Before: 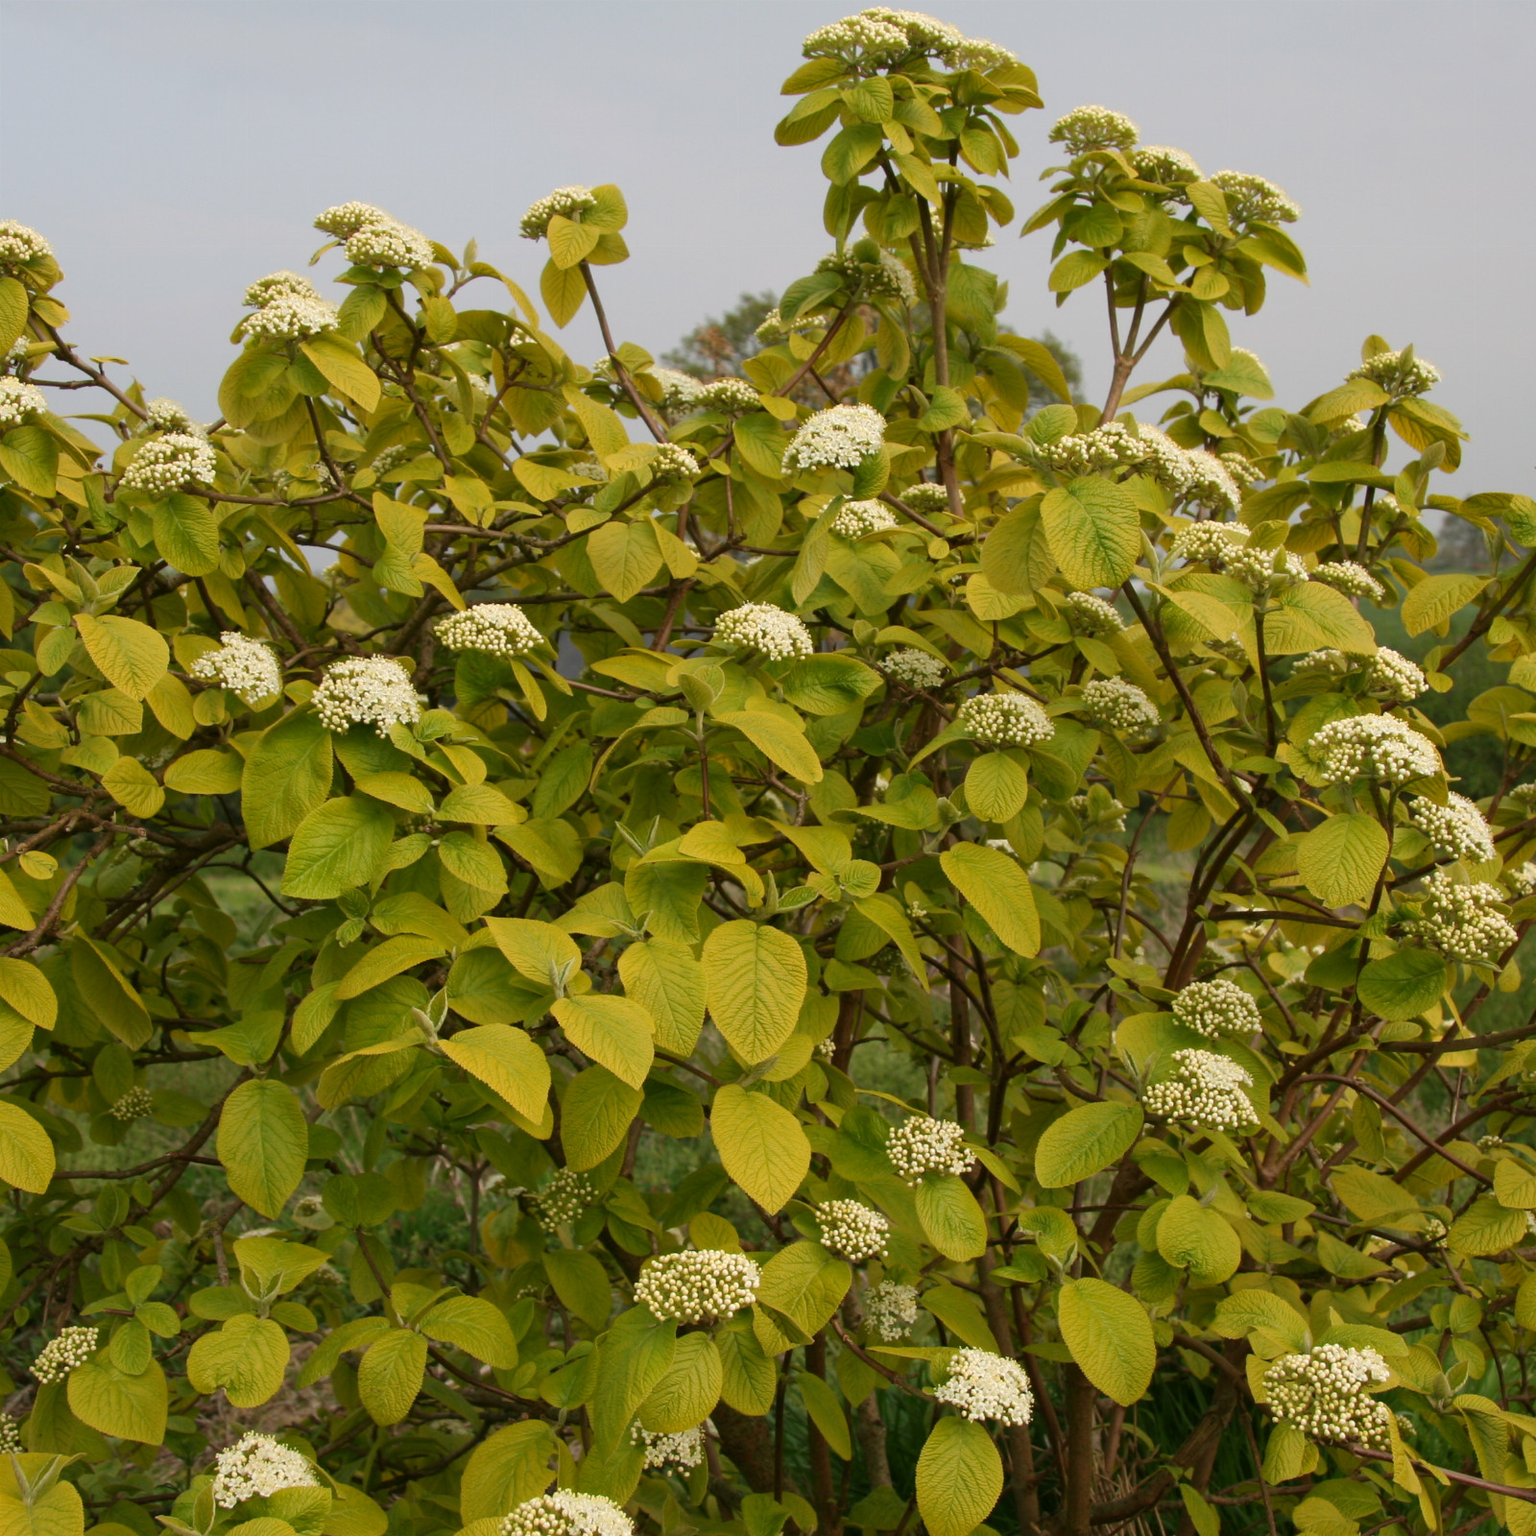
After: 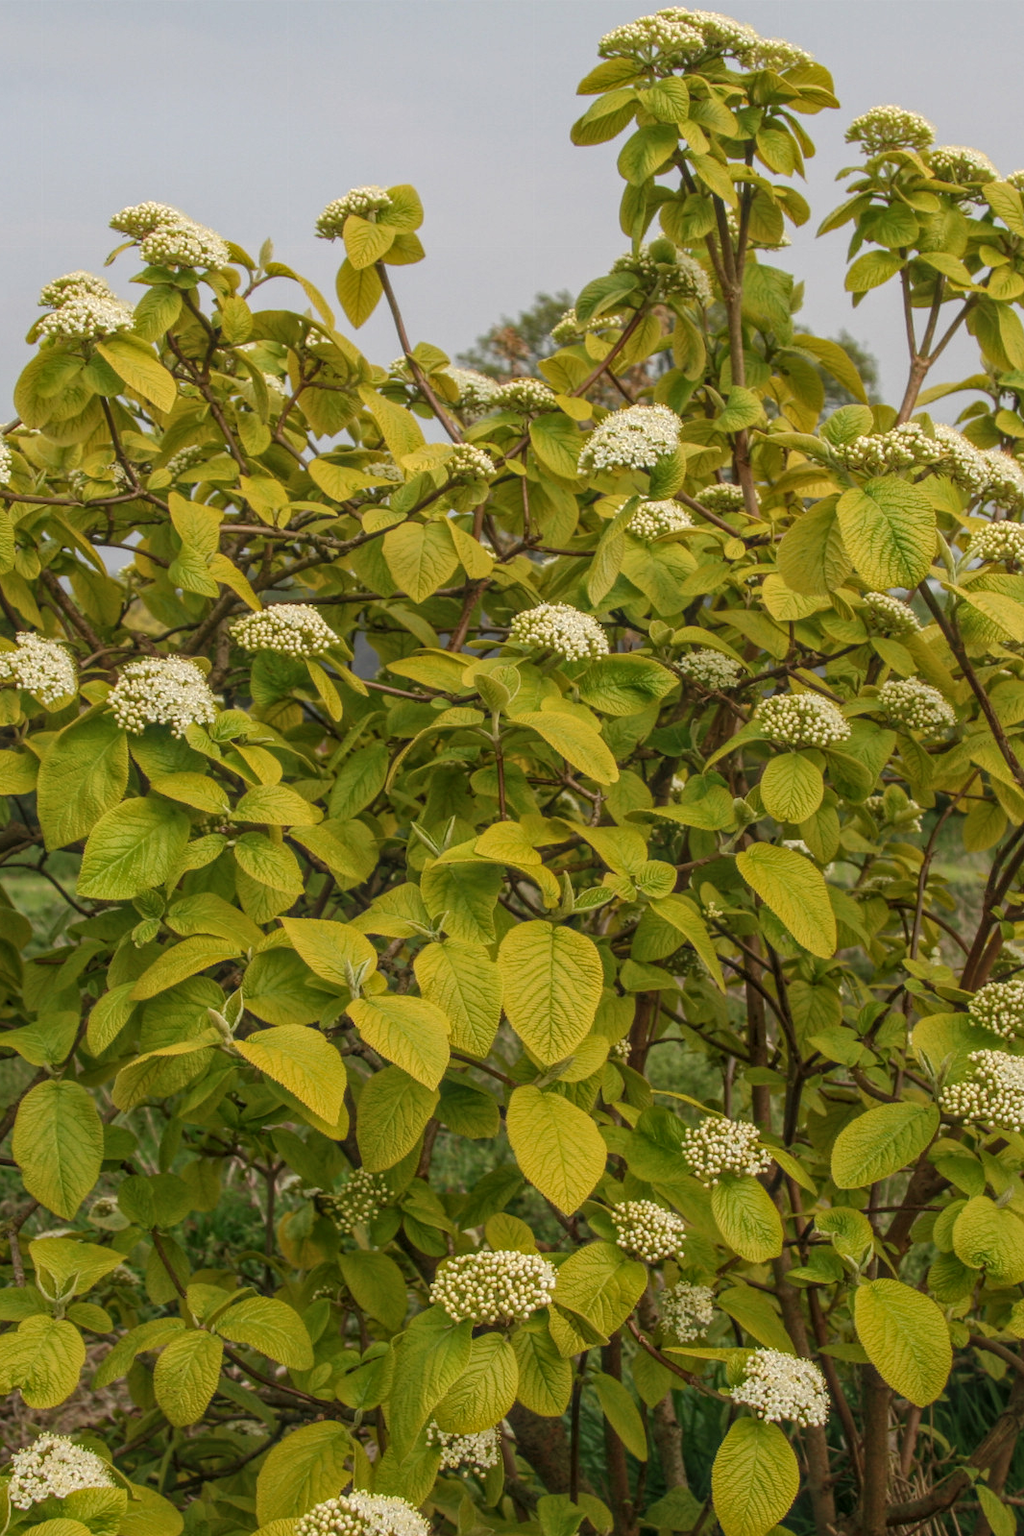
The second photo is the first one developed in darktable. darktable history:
local contrast: highlights 66%, shadows 33%, detail 166%, midtone range 0.2
crop and rotate: left 13.409%, right 19.924%
